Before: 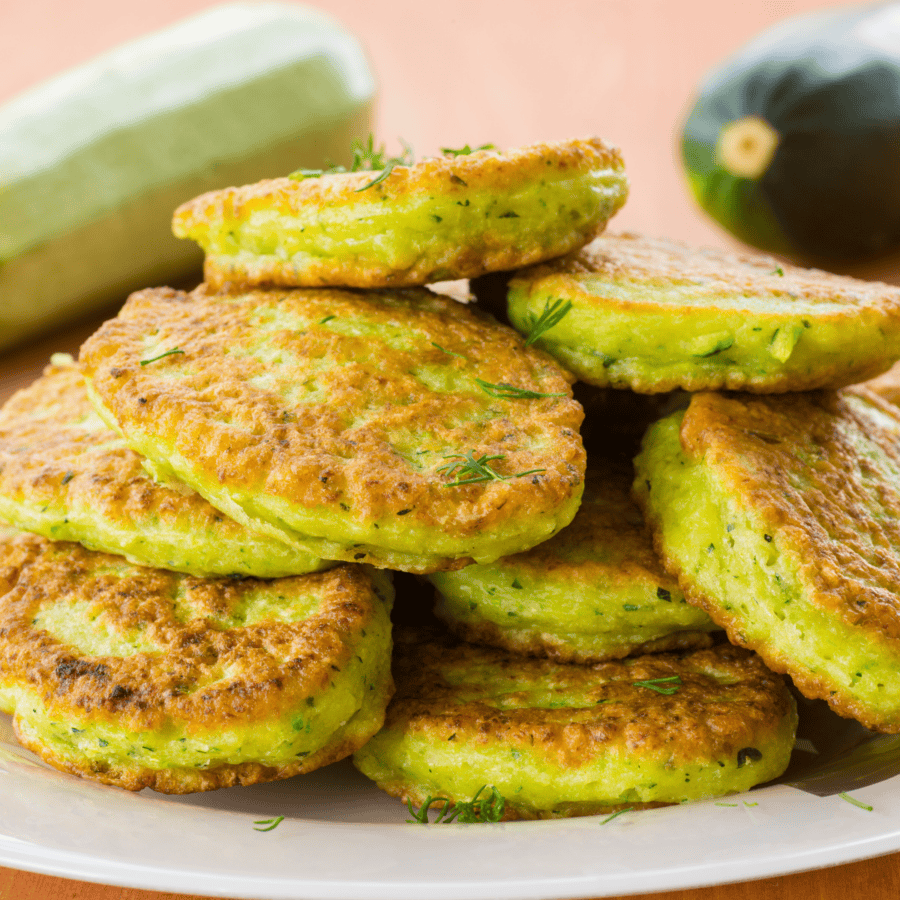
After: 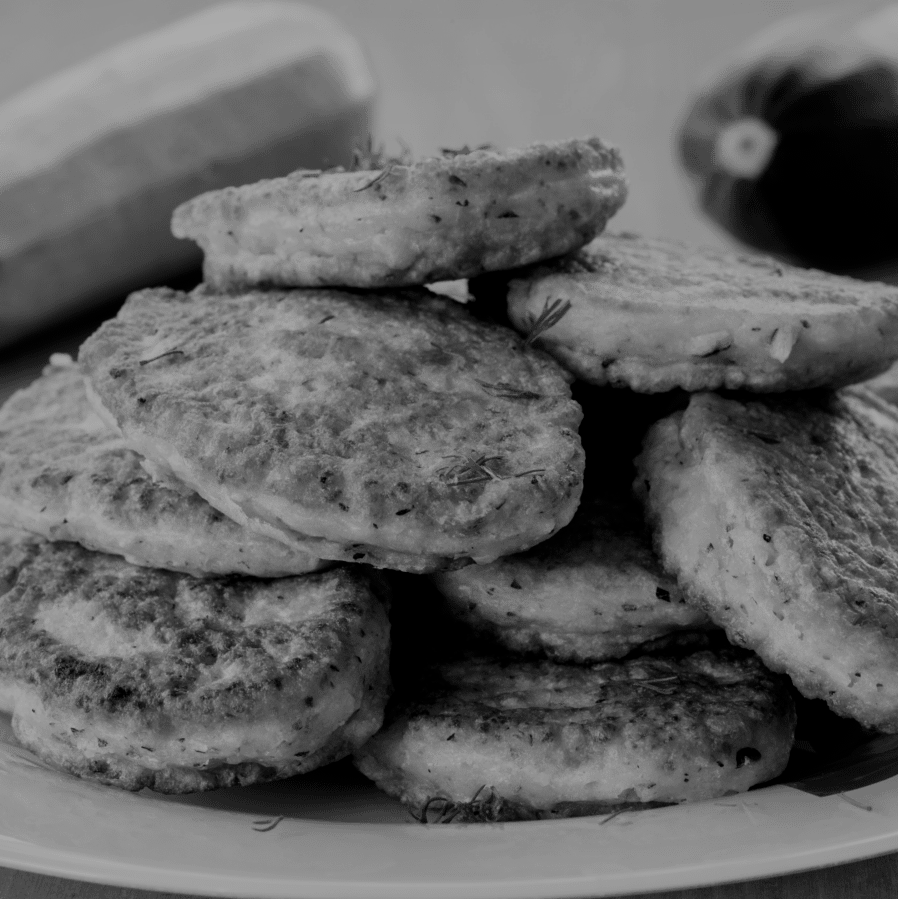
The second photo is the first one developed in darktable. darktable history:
filmic rgb: black relative exposure -5 EV, hardness 2.88, contrast 1.2
contrast brightness saturation: contrast -0.03, brightness -0.59, saturation -1
shadows and highlights: on, module defaults
crop and rotate: left 0.126%
